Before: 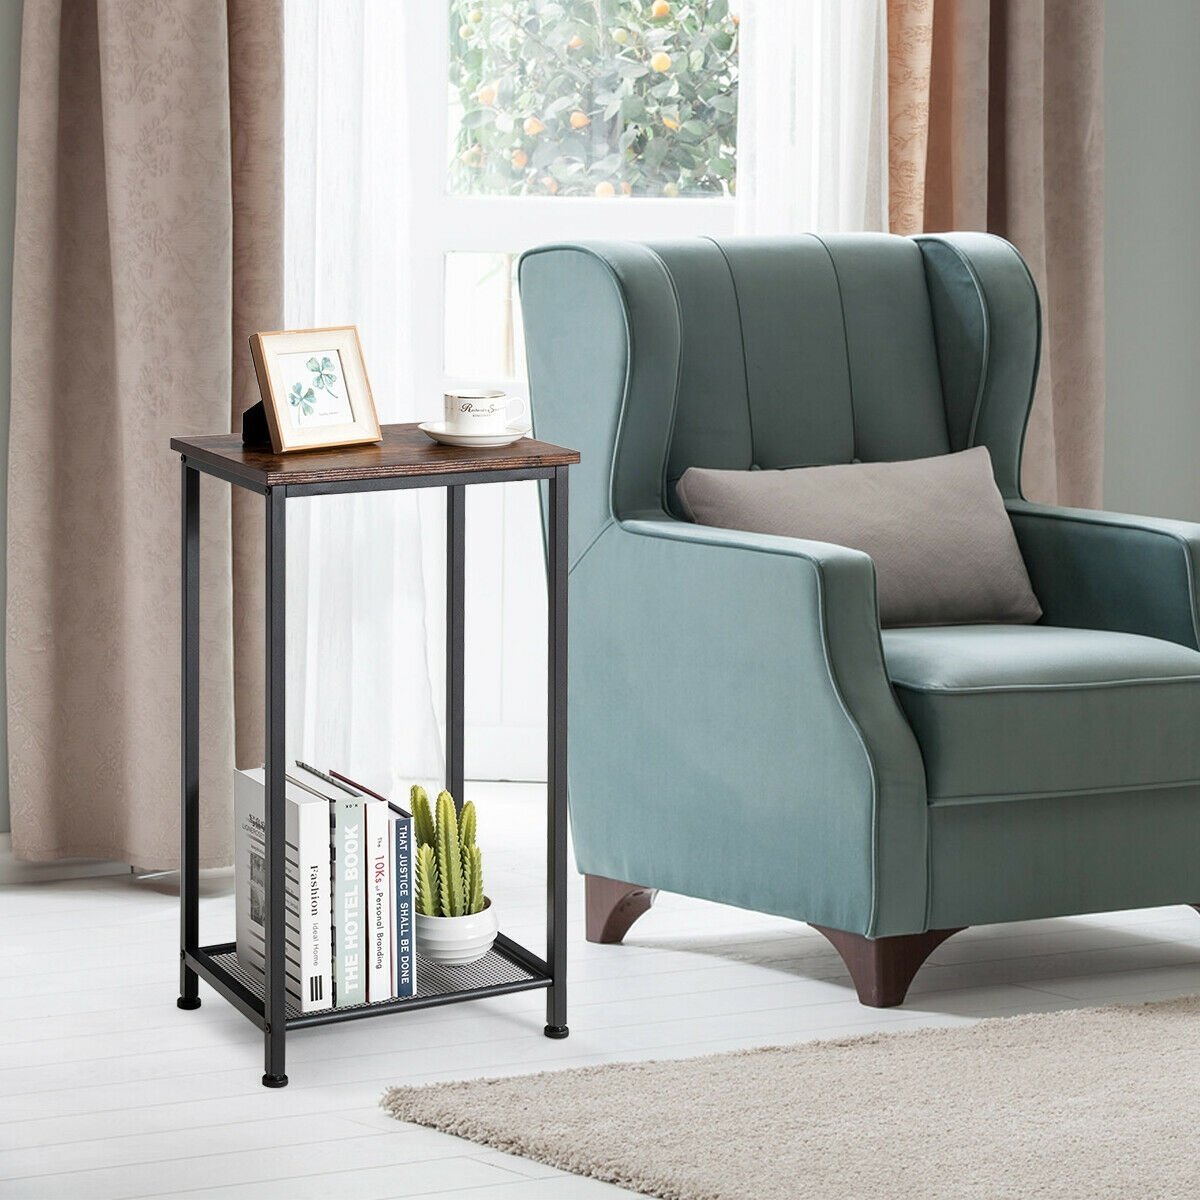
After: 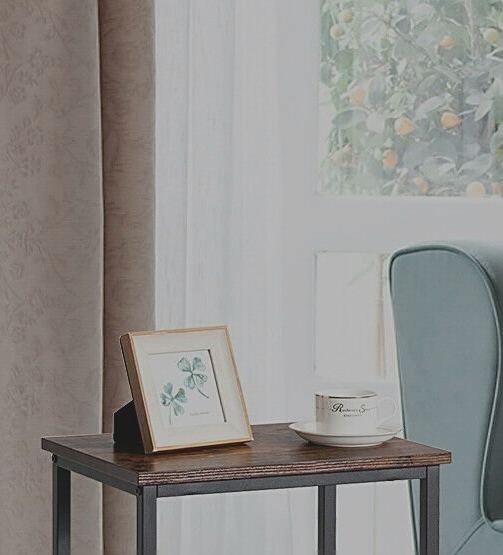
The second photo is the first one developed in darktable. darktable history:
exposure: exposure -1 EV, compensate highlight preservation false
crop and rotate: left 10.817%, top 0.062%, right 47.194%, bottom 53.626%
sharpen: on, module defaults
contrast brightness saturation: contrast -0.15, brightness 0.05, saturation -0.12
